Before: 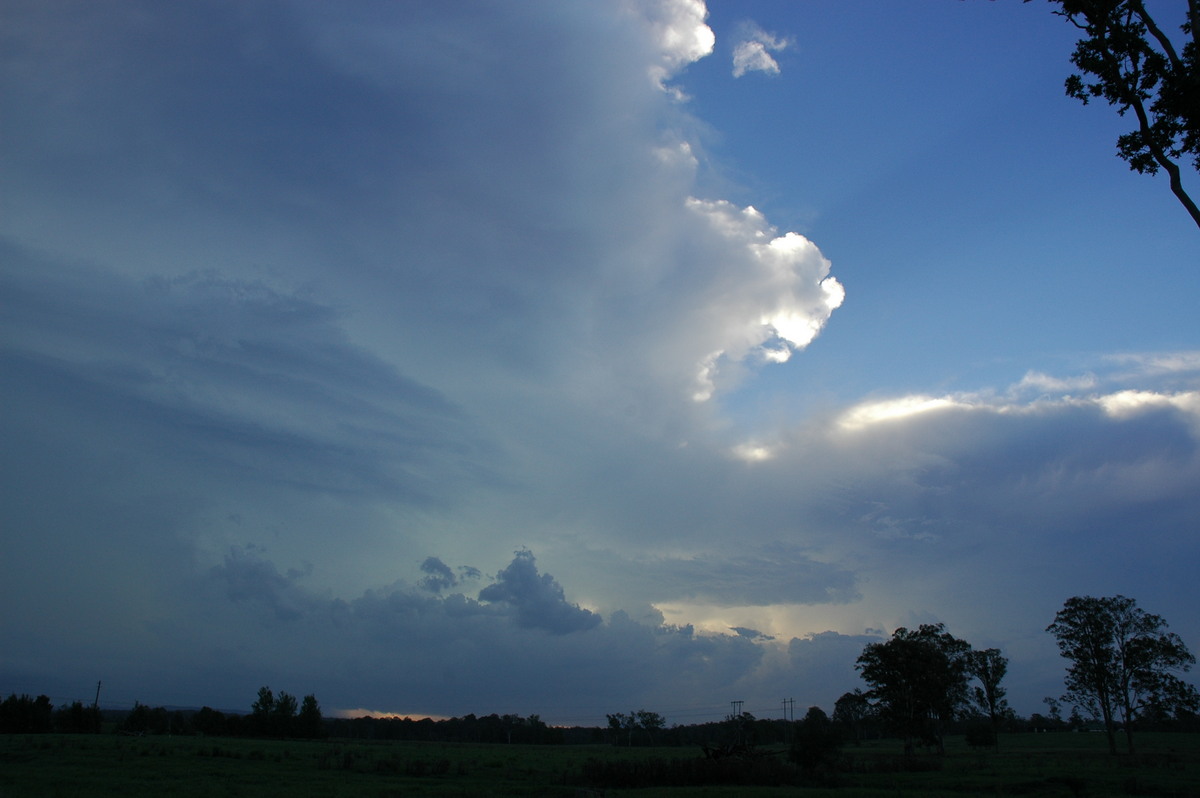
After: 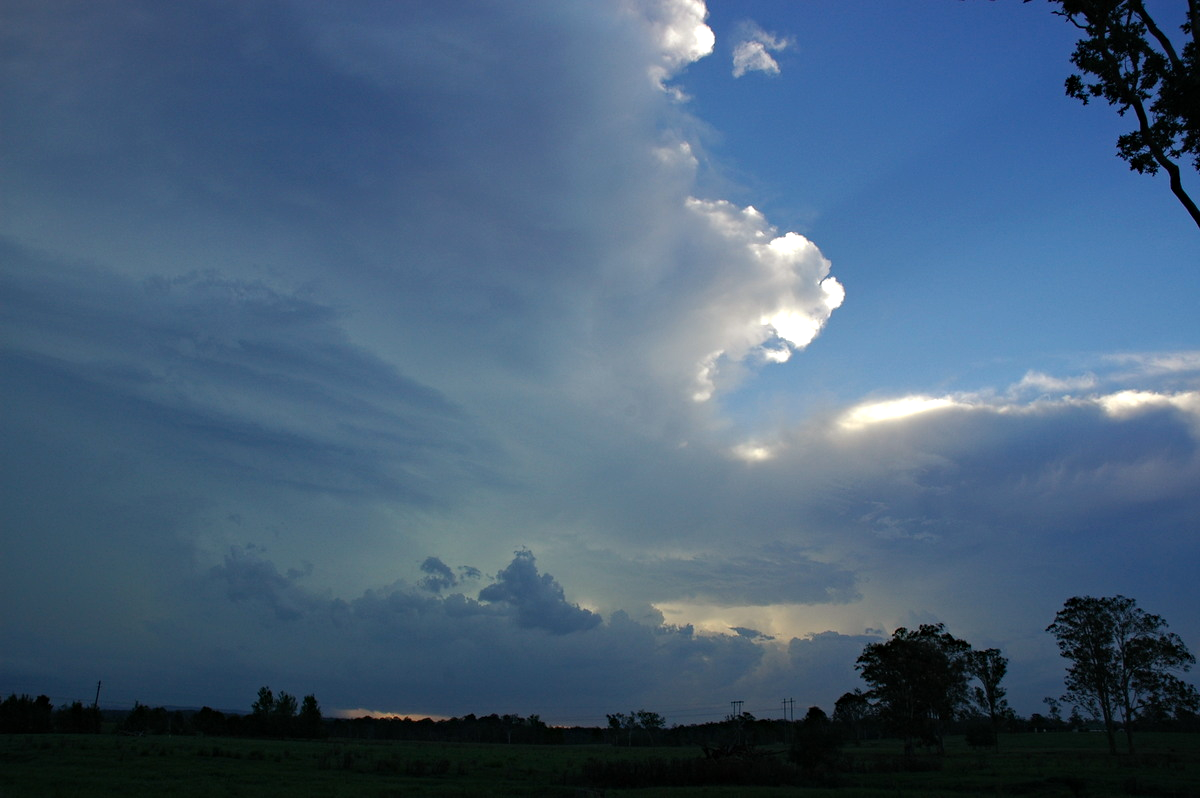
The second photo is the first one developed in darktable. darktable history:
haze removal: compatibility mode true, adaptive false
color correction: highlights b* 0.038
